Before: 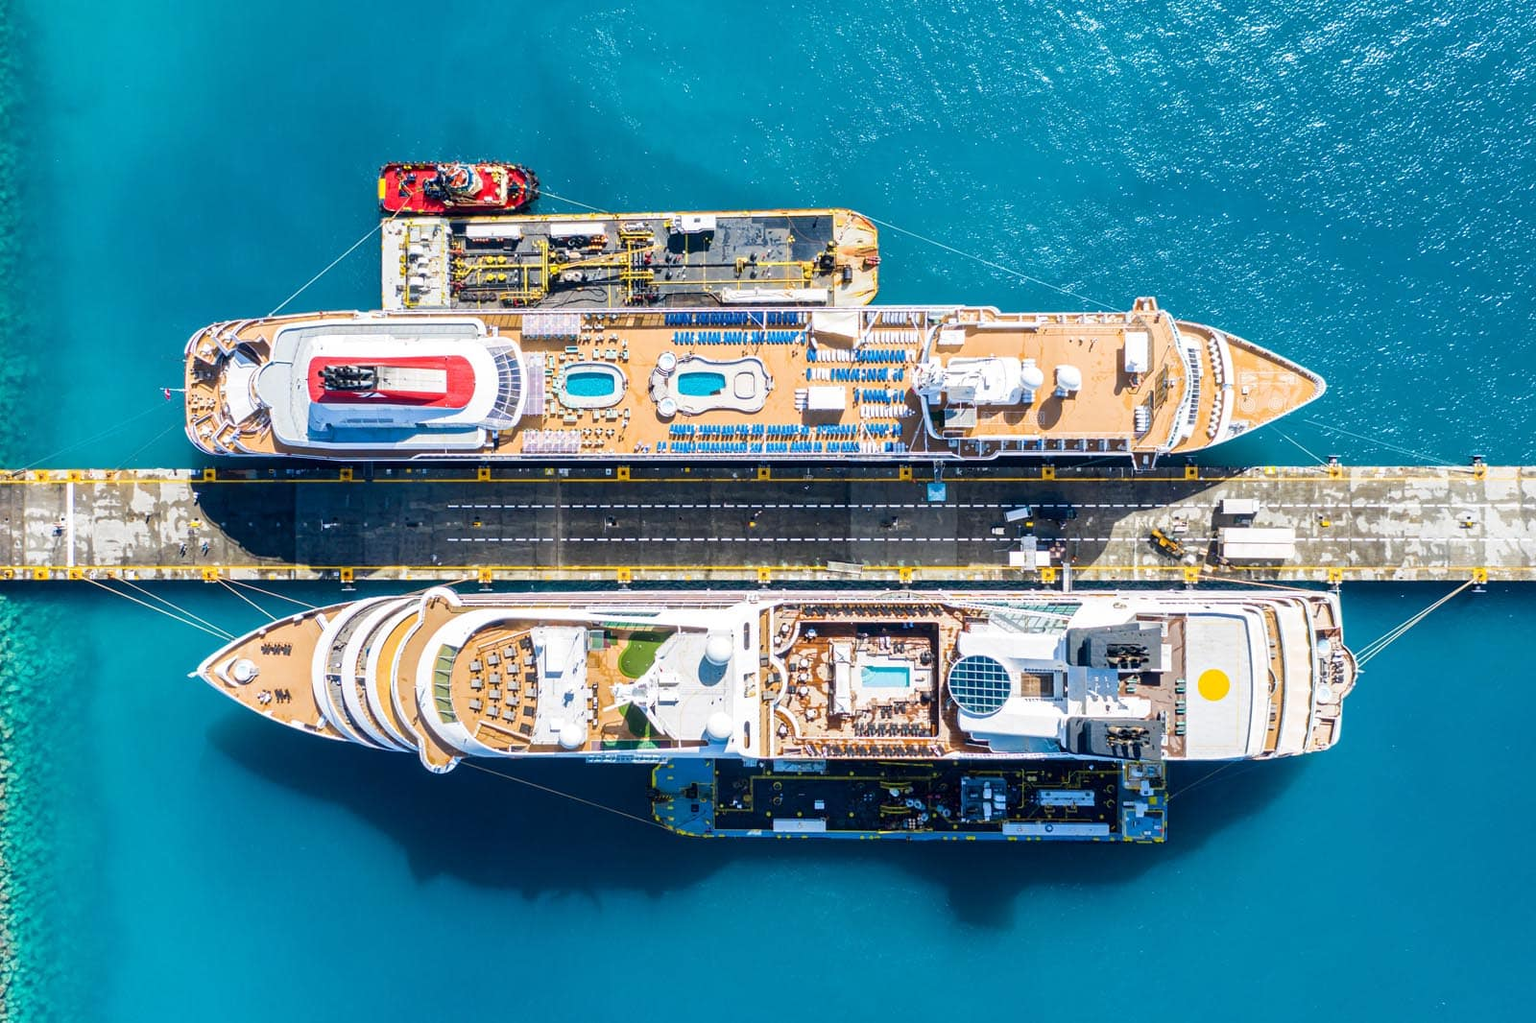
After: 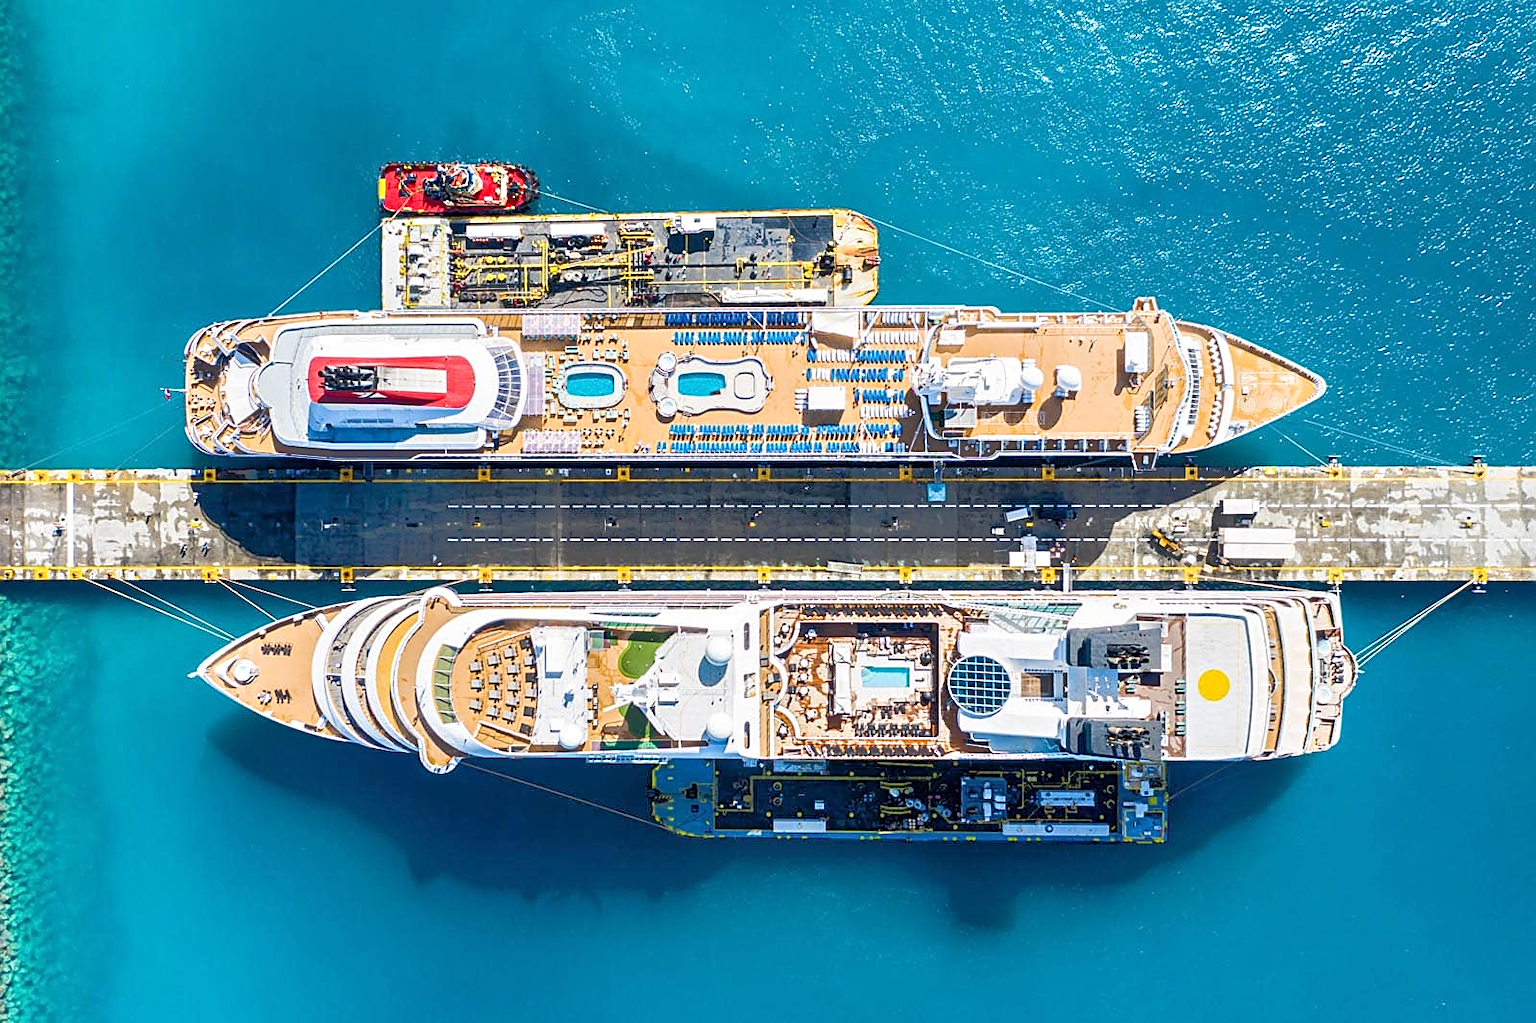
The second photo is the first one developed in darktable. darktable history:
sharpen: on, module defaults
tone equalizer: -8 EV -0.528 EV, -7 EV -0.319 EV, -6 EV -0.083 EV, -5 EV 0.413 EV, -4 EV 0.985 EV, -3 EV 0.791 EV, -2 EV -0.01 EV, -1 EV 0.14 EV, +0 EV -0.012 EV, smoothing 1
